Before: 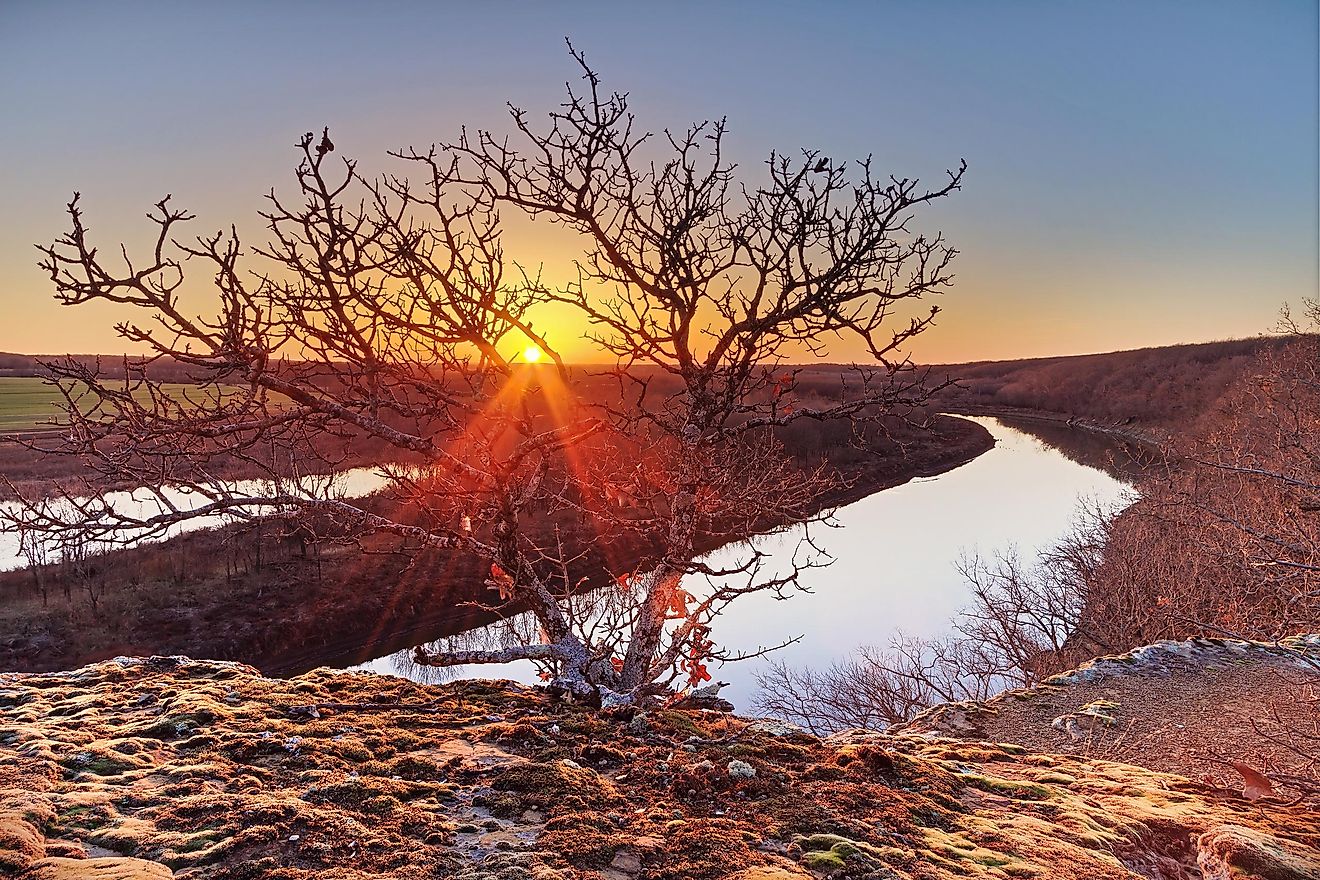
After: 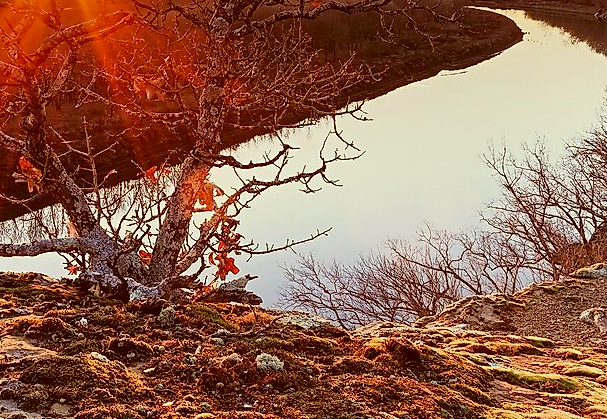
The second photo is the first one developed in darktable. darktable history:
crop: left 35.772%, top 46.281%, right 18.197%, bottom 6.032%
color correction: highlights a* -6.08, highlights b* 9.16, shadows a* 10.58, shadows b* 23.35
